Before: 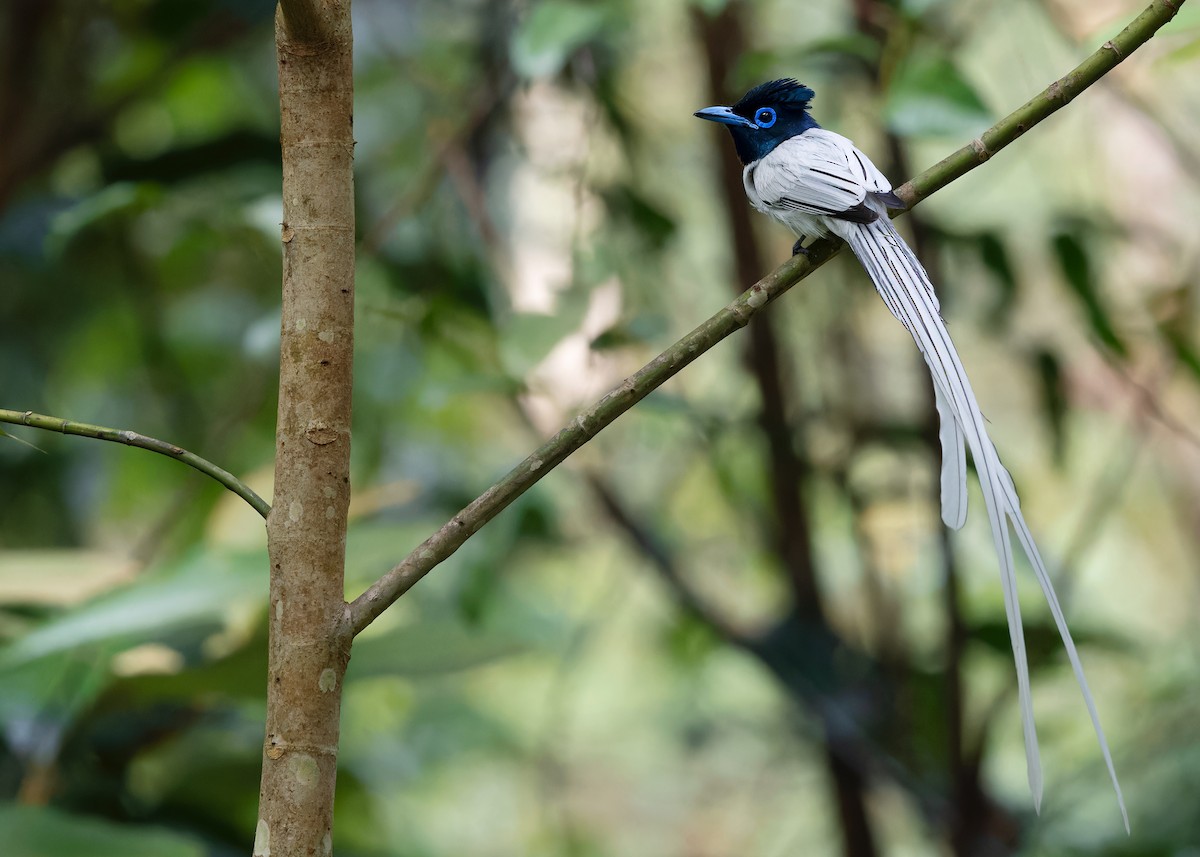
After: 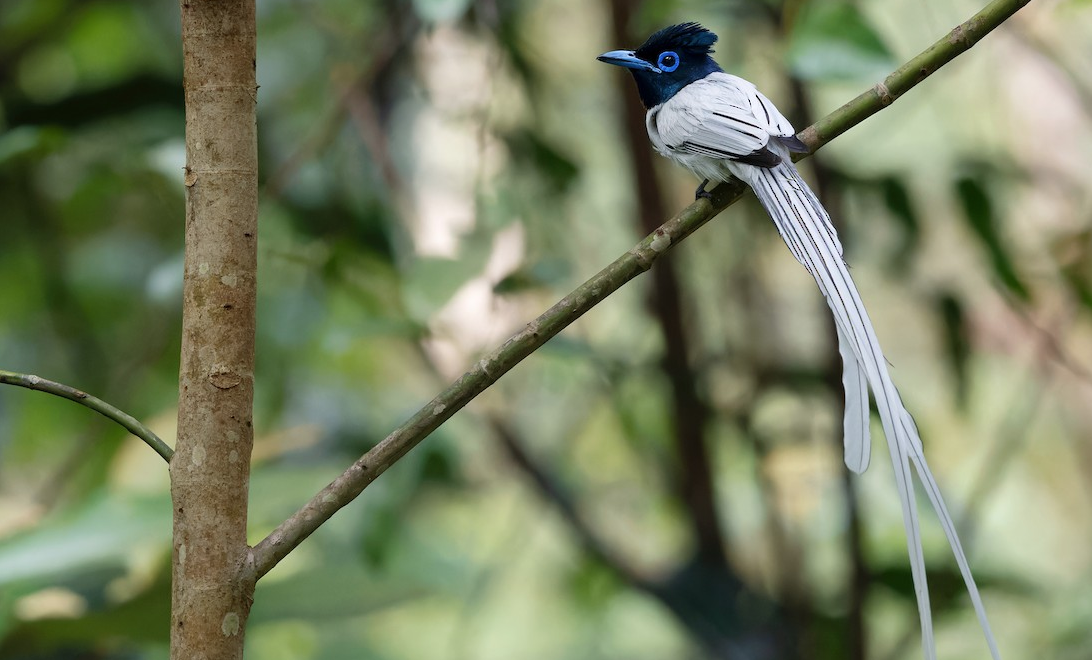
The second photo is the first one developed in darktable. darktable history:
crop: left 8.155%, top 6.611%, bottom 15.385%
contrast brightness saturation: saturation -0.05
